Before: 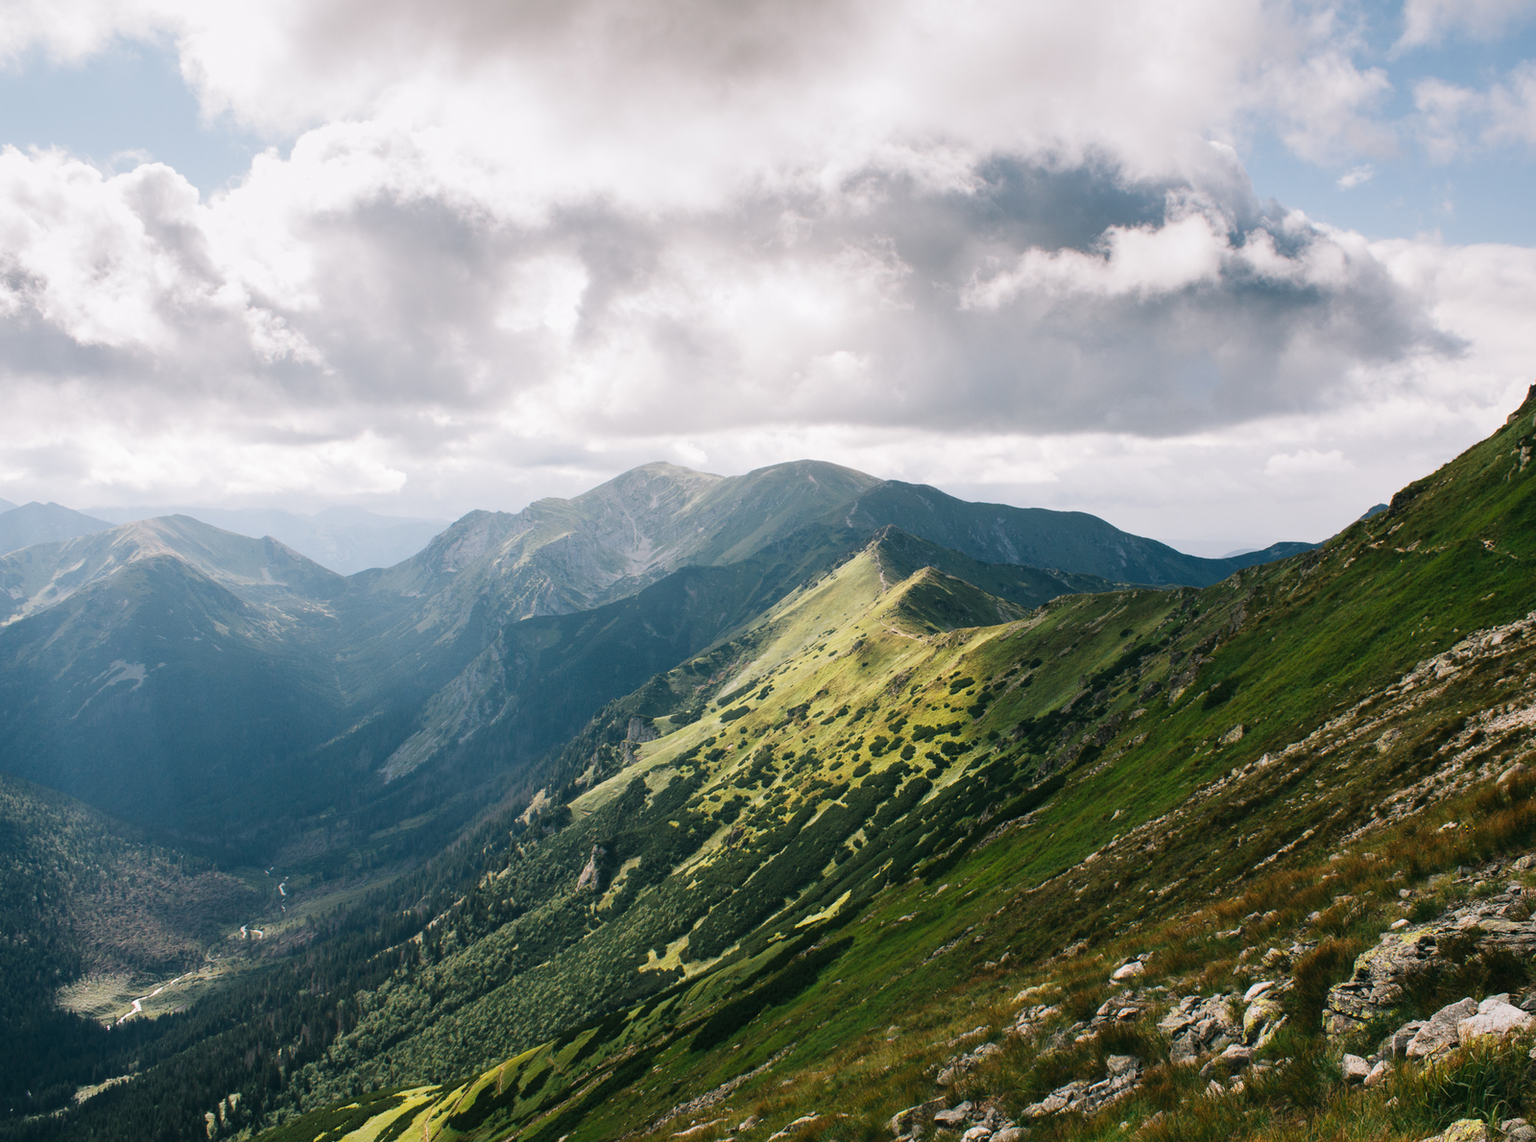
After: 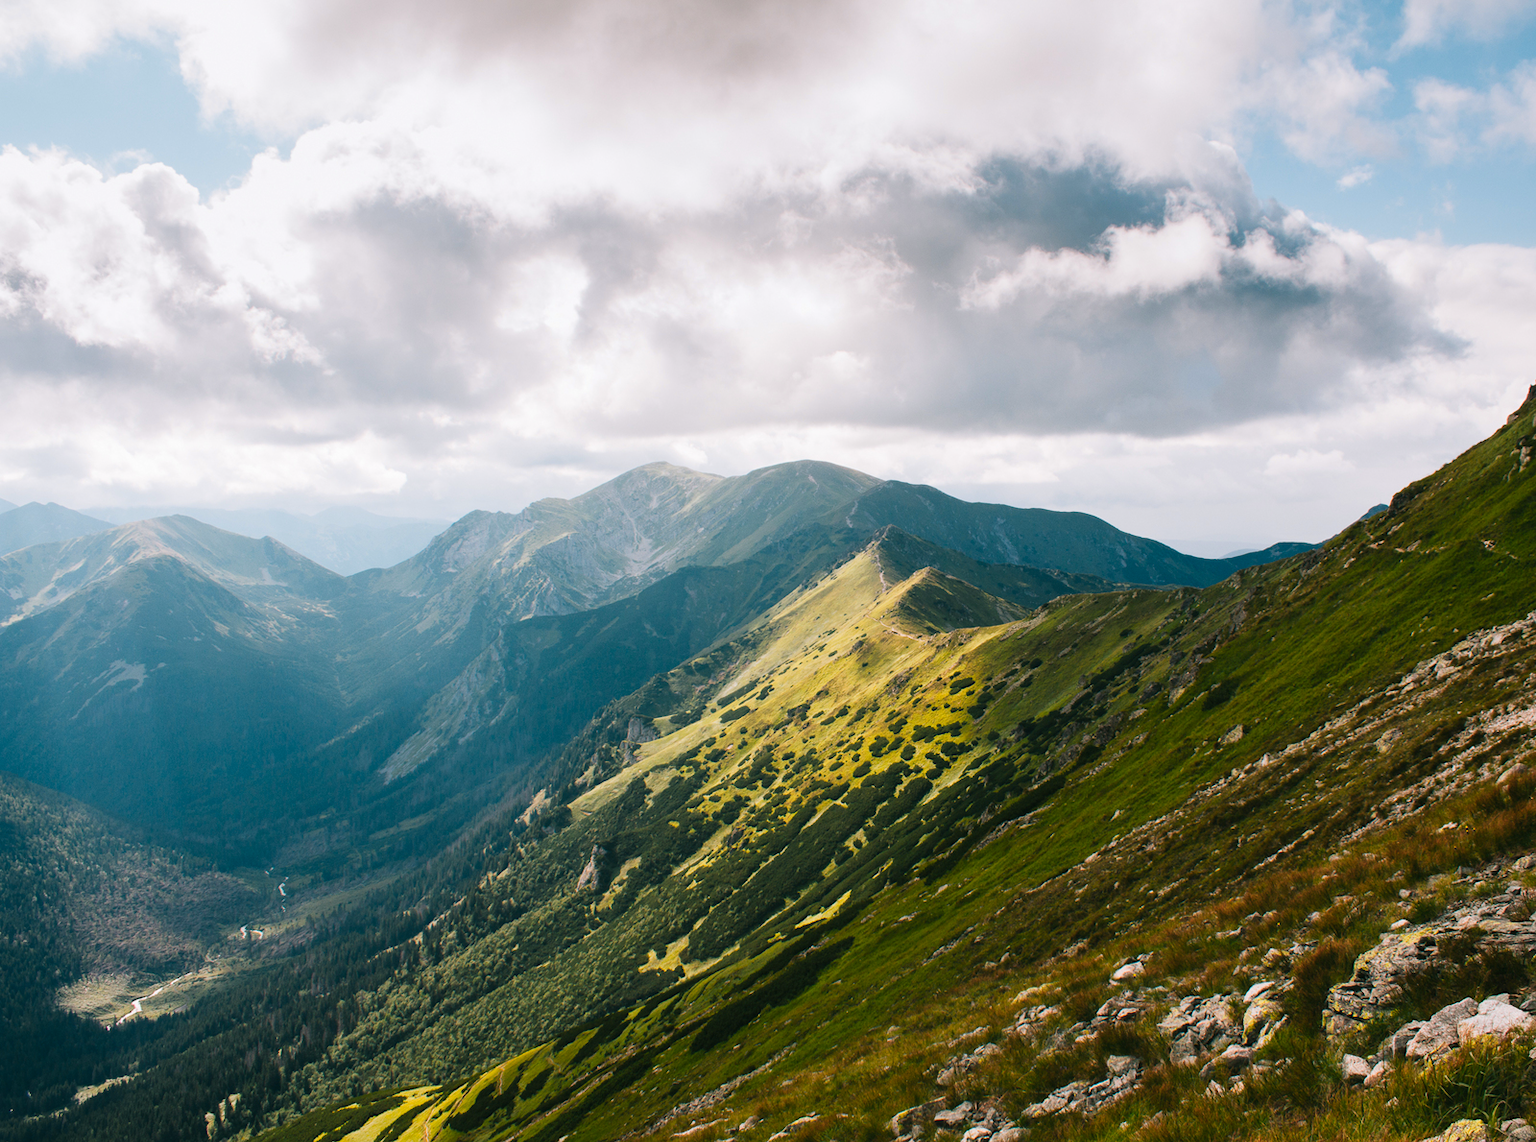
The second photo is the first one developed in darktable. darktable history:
base curve: curves: ch0 [(0, 0) (0.472, 0.508) (1, 1)]
color balance rgb: shadows lift › hue 87.44°, perceptual saturation grading › global saturation 19.971%, hue shift -10.49°
